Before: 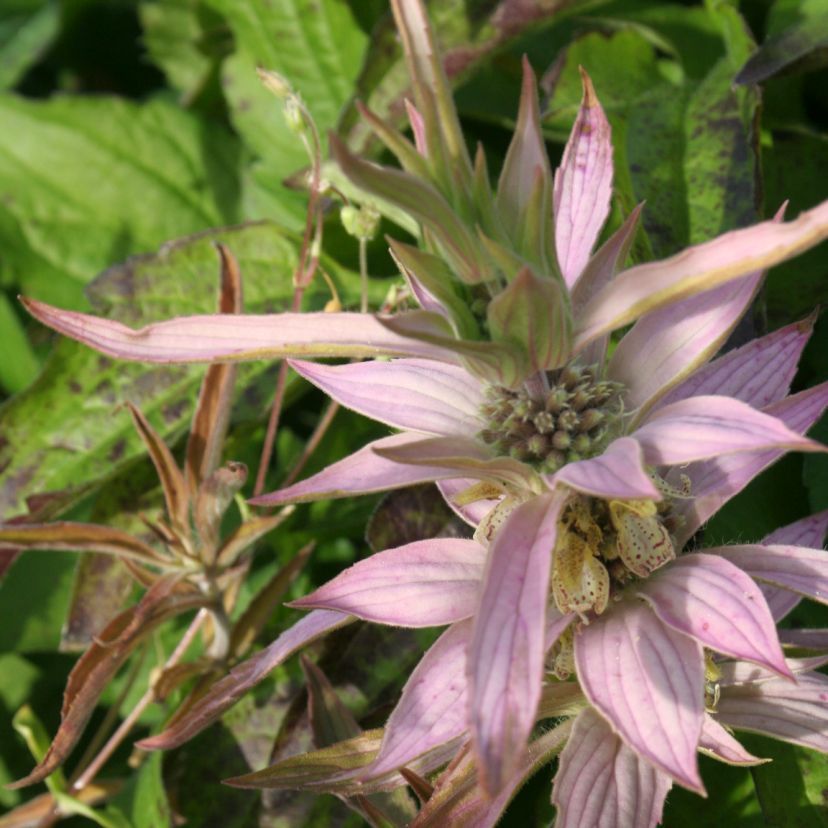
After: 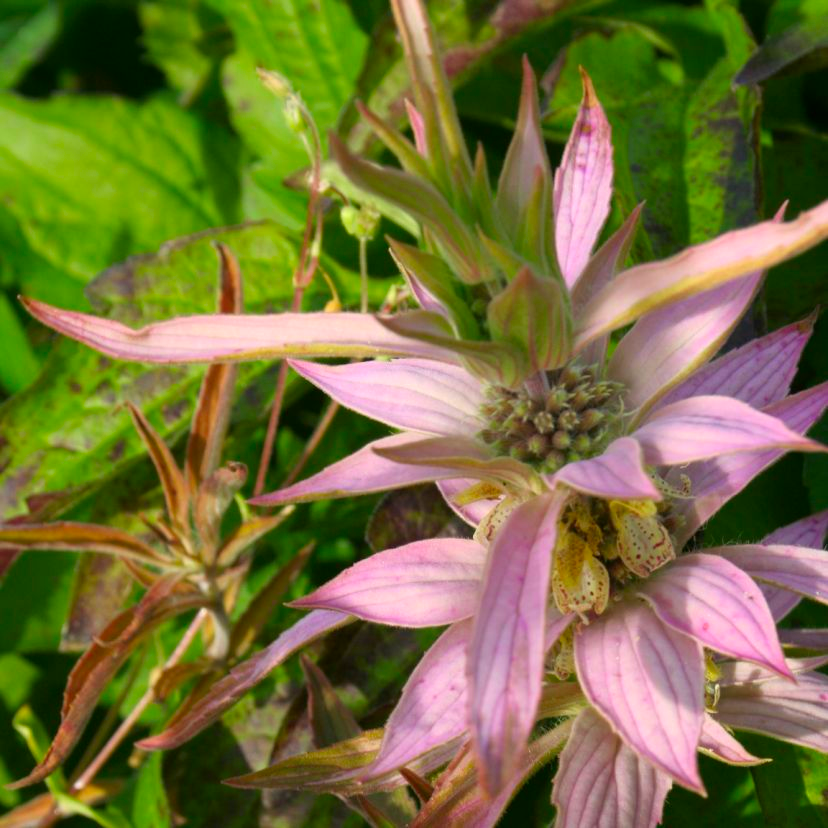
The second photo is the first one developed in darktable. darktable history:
contrast brightness saturation: saturation 0.516
